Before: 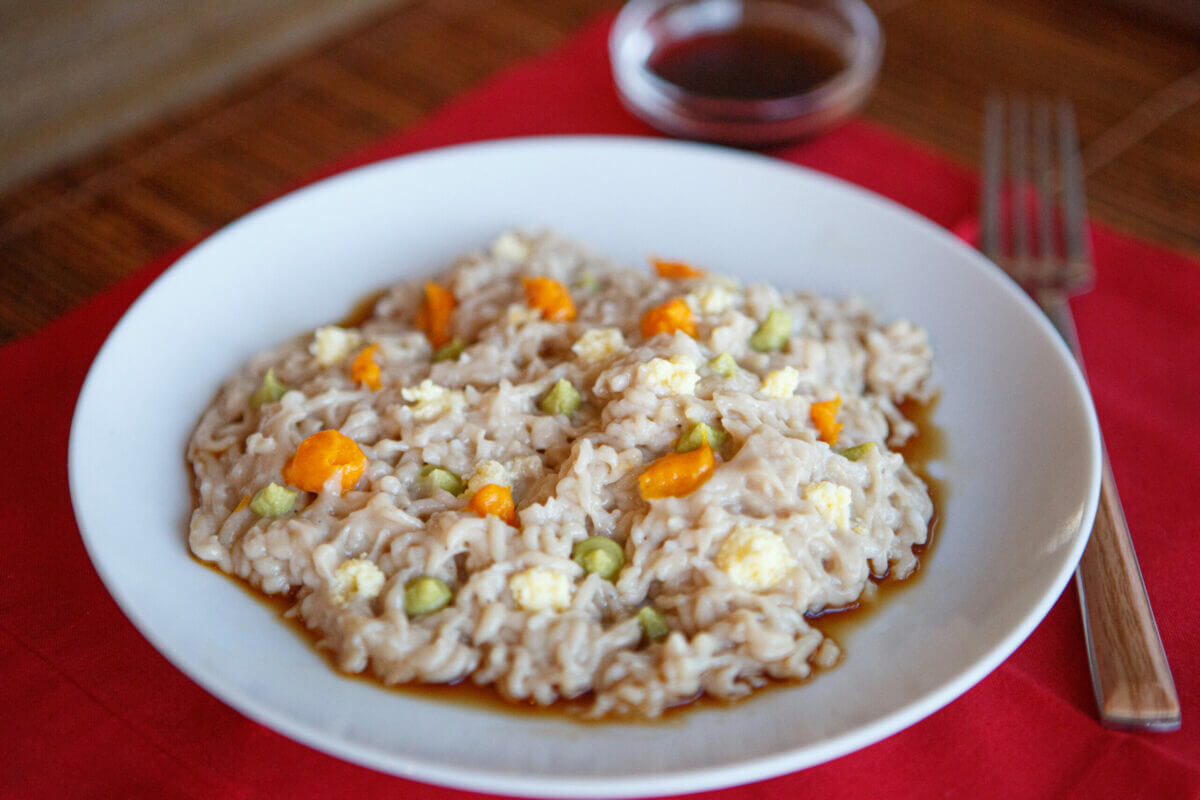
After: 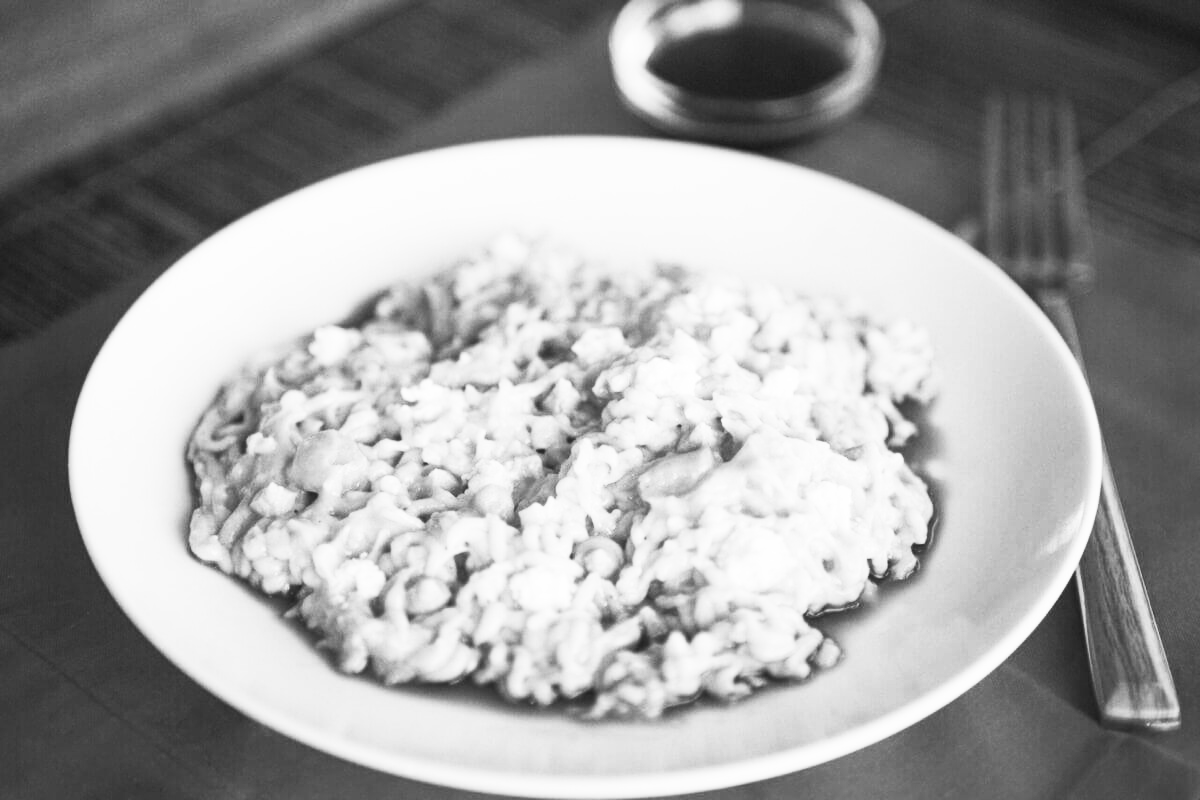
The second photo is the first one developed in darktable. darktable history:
contrast brightness saturation: contrast 0.53, brightness 0.47, saturation -1
